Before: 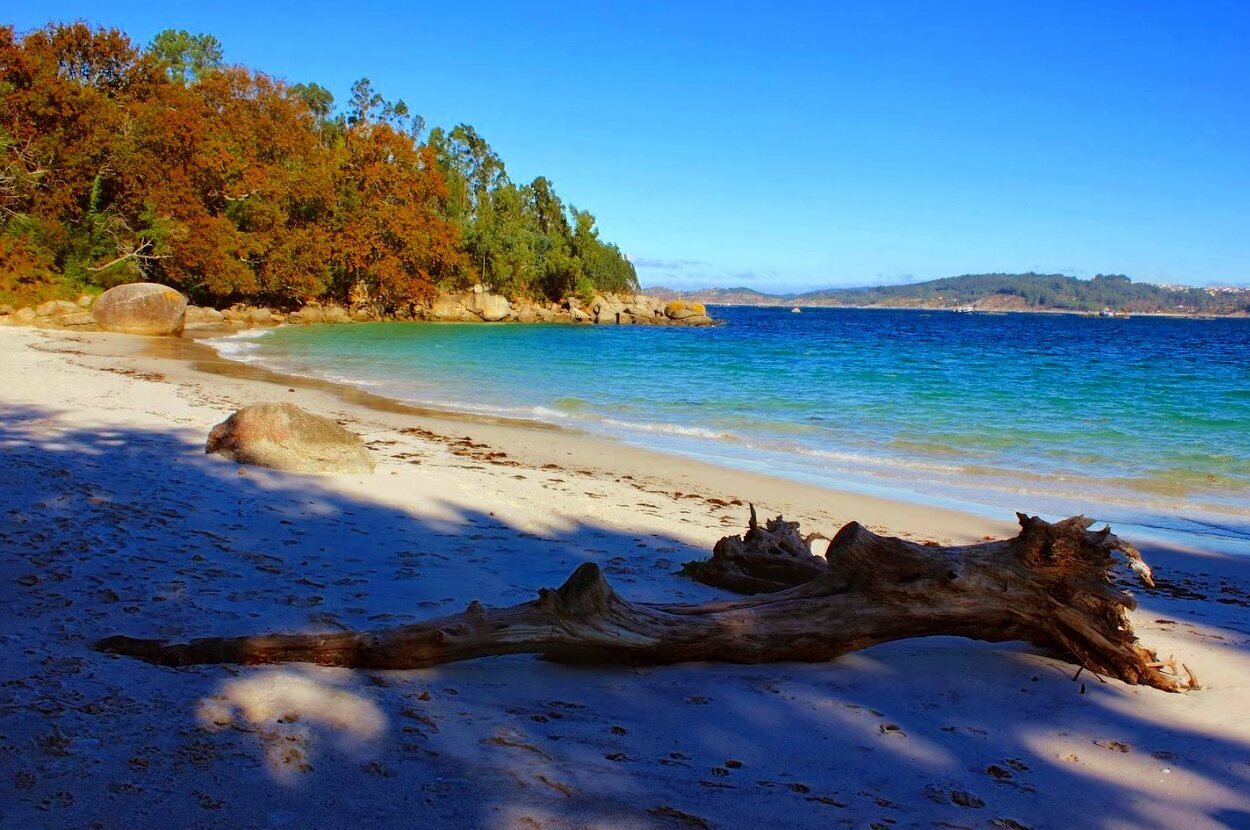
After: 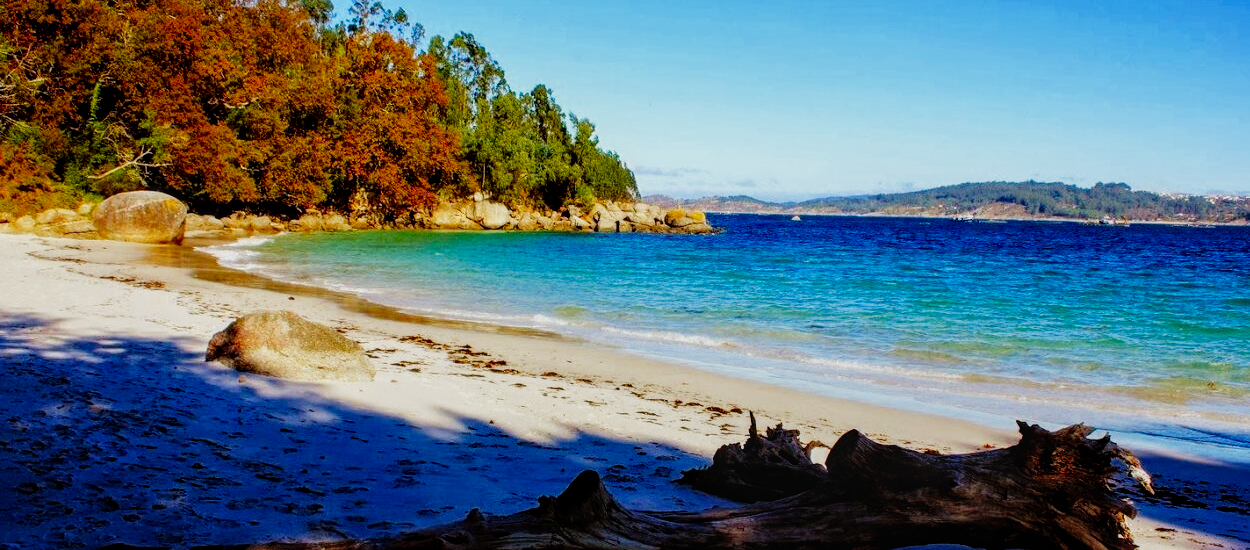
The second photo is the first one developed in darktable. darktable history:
local contrast: detail 130%
filmic rgb: black relative exposure -8.03 EV, white relative exposure 4.01 EV, hardness 4.11, contrast 1.358, preserve chrominance no, color science v5 (2021)
crop: top 11.18%, bottom 22.474%
